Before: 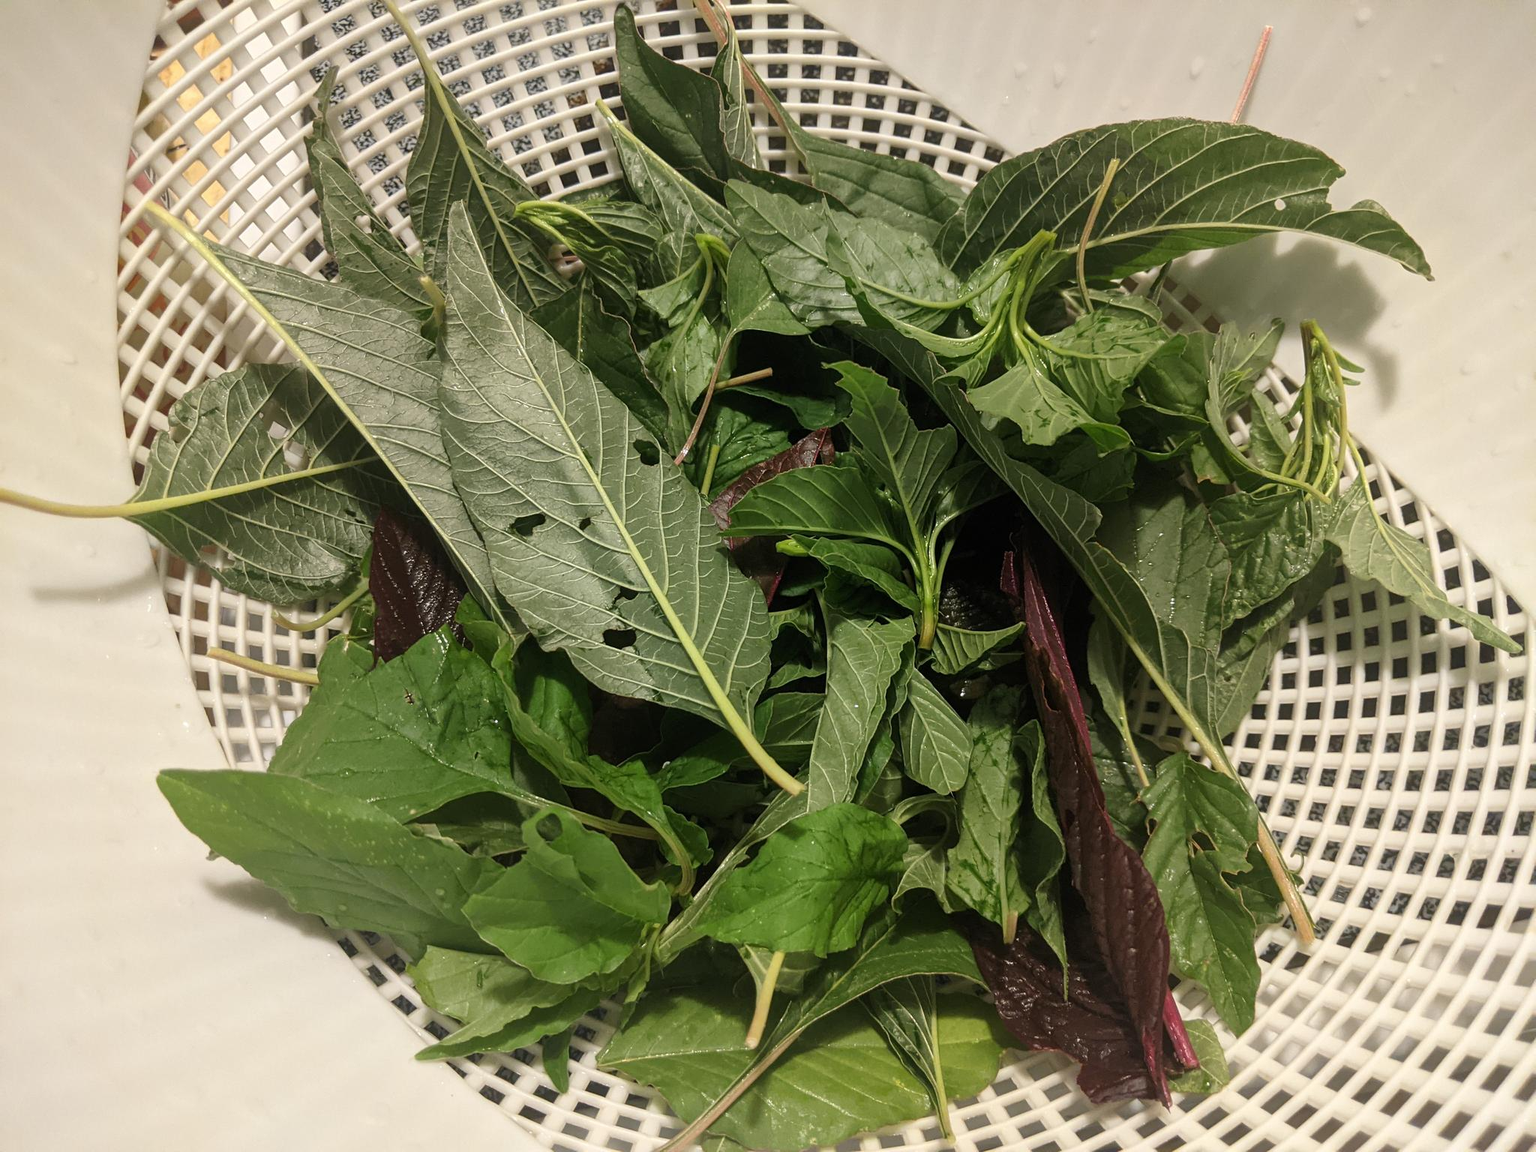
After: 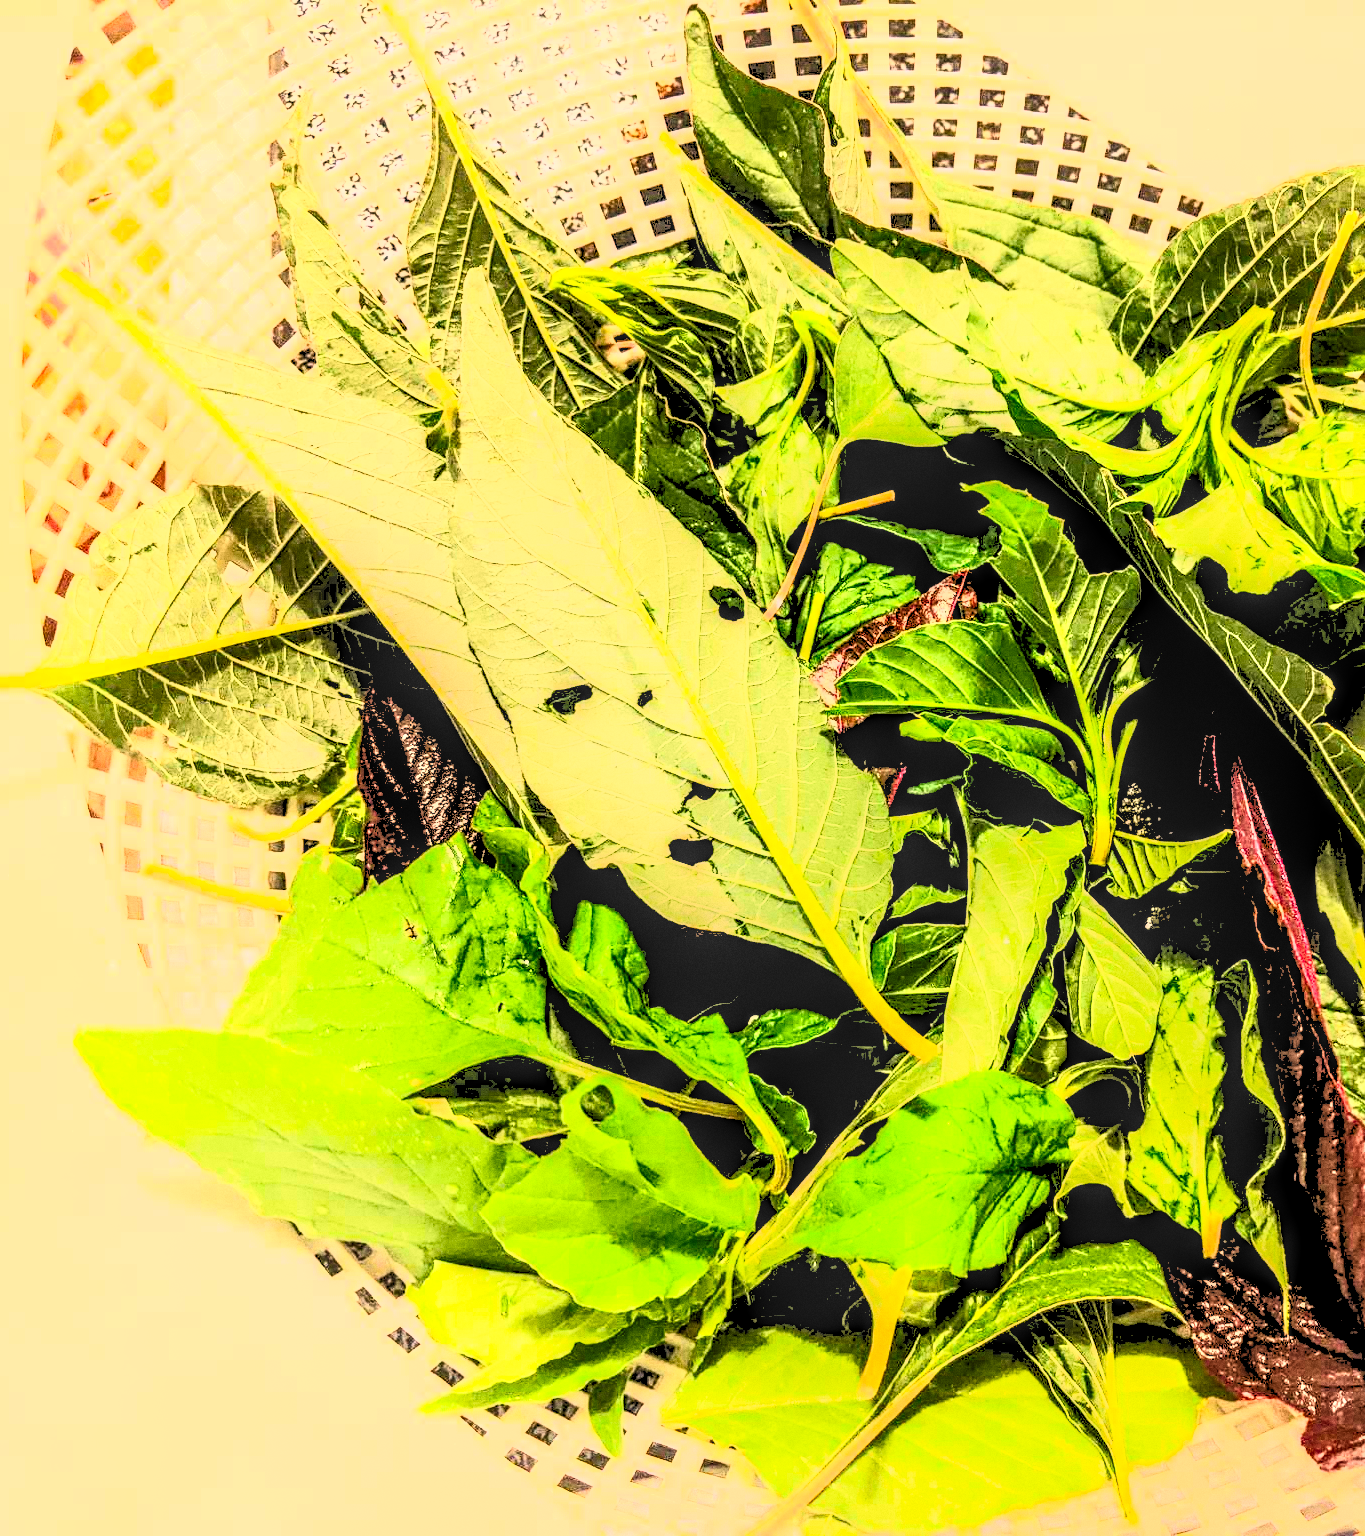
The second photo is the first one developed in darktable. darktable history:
contrast brightness saturation: contrast 1, brightness 1, saturation 1
local contrast: highlights 0%, shadows 0%, detail 182%
exposure: black level correction 0.001, exposure 0.5 EV, compensate exposure bias true, compensate highlight preservation false
crop and rotate: left 6.617%, right 26.717%
white balance: red 1.127, blue 0.943
grain: coarseness 0.09 ISO
rgb levels: levels [[0.027, 0.429, 0.996], [0, 0.5, 1], [0, 0.5, 1]]
